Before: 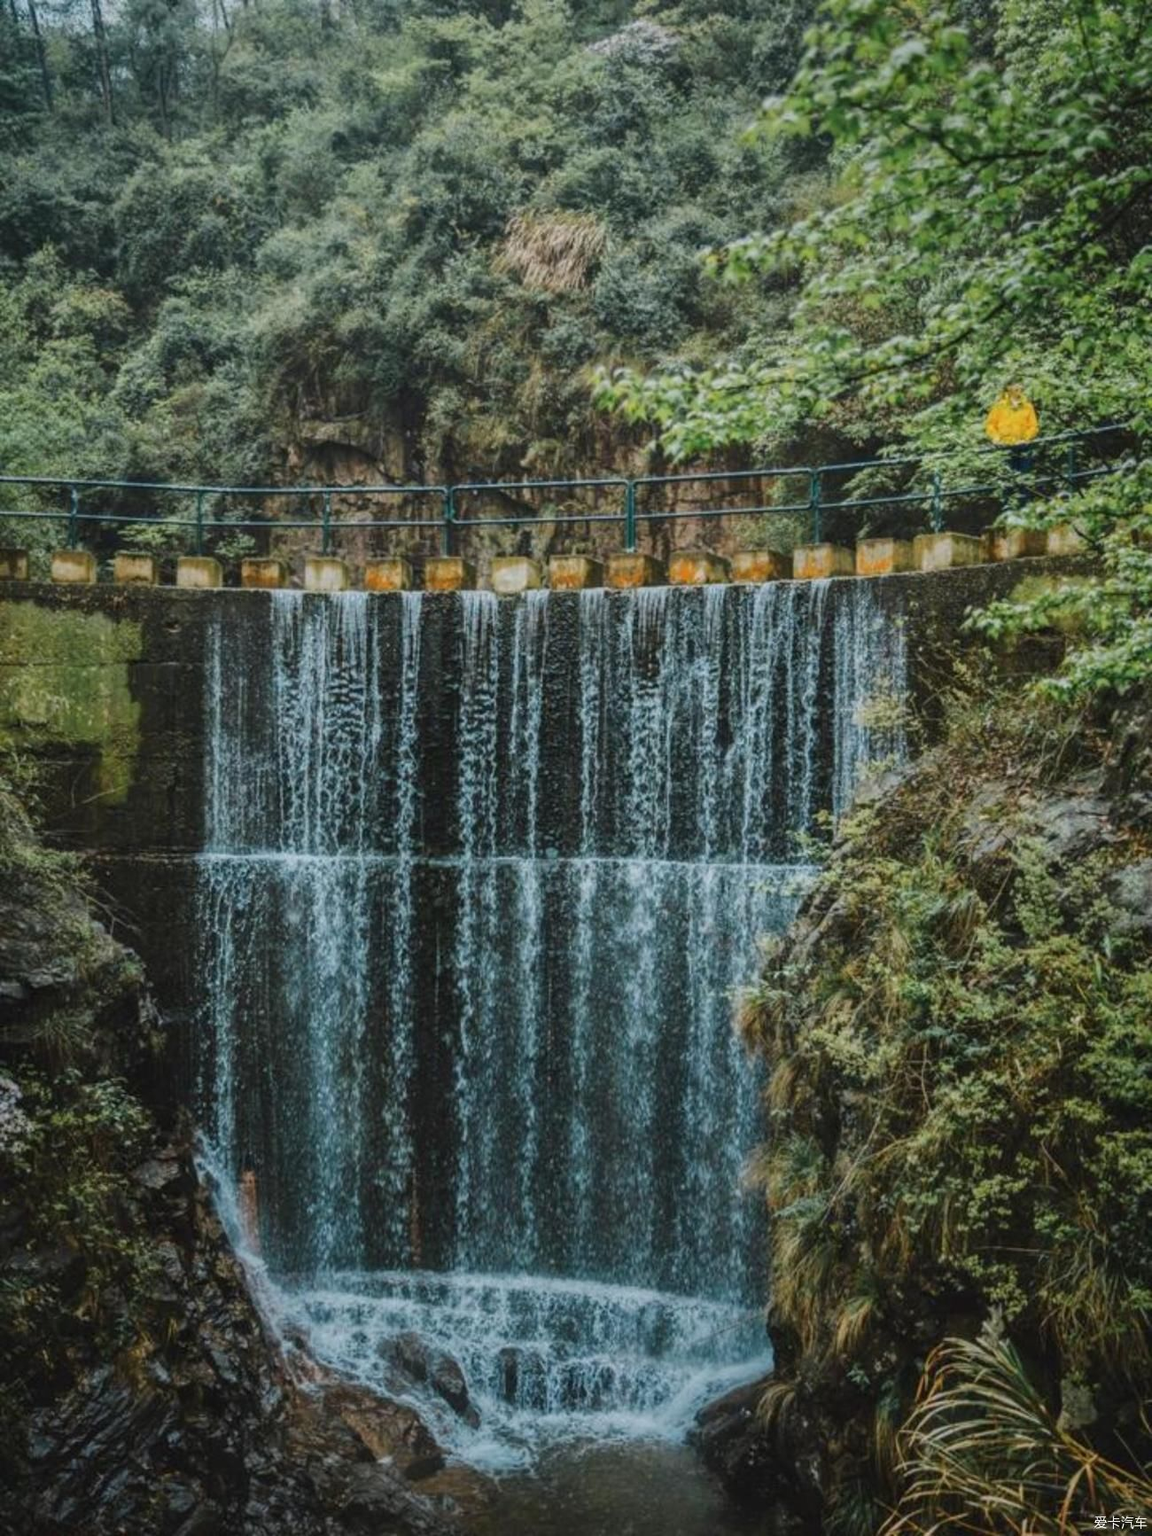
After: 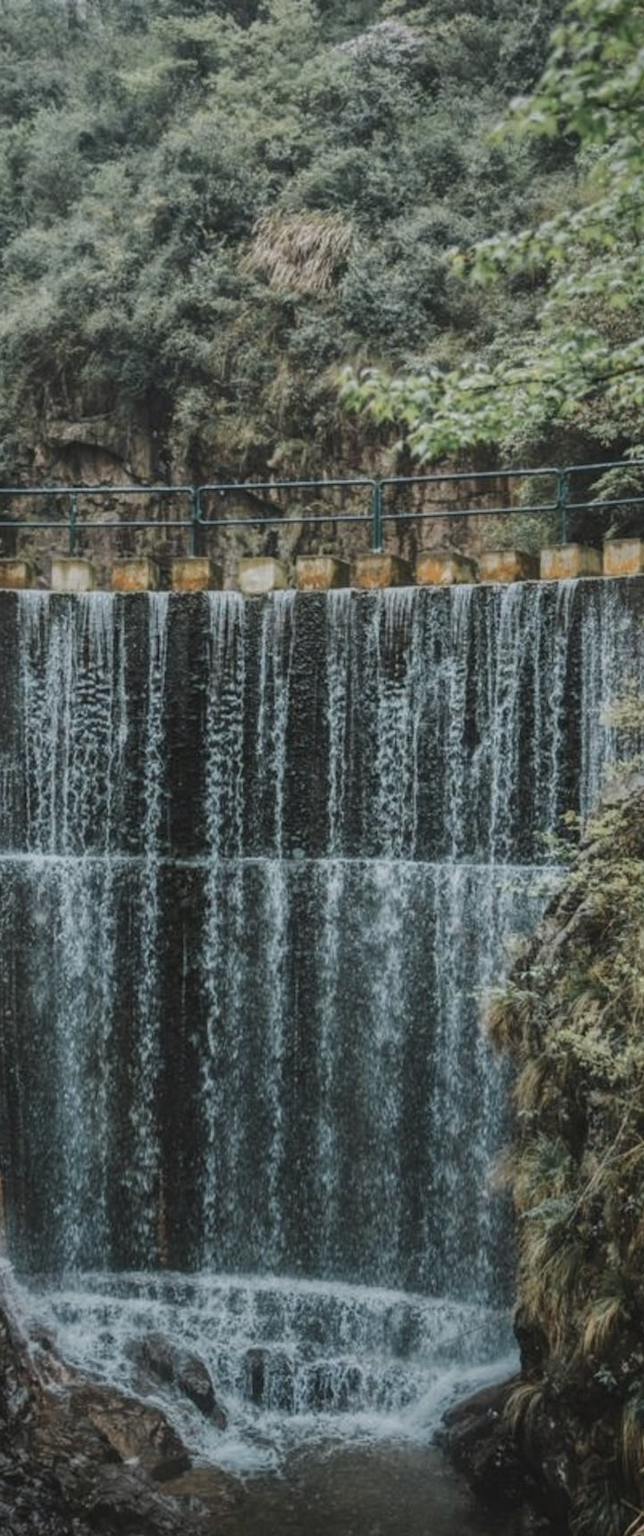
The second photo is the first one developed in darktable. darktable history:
crop: left 22.057%, right 21.993%, bottom 0.001%
contrast brightness saturation: contrast -0.047, saturation -0.391
